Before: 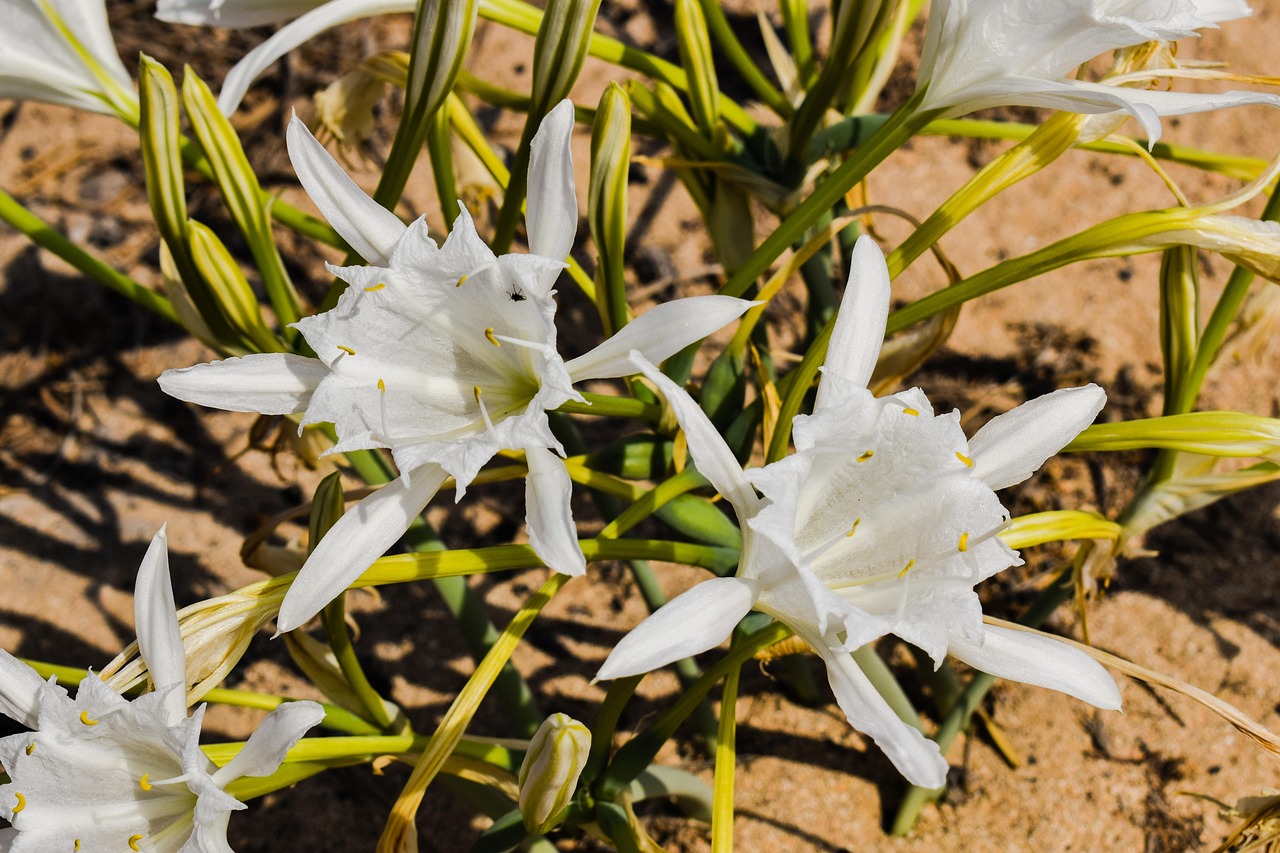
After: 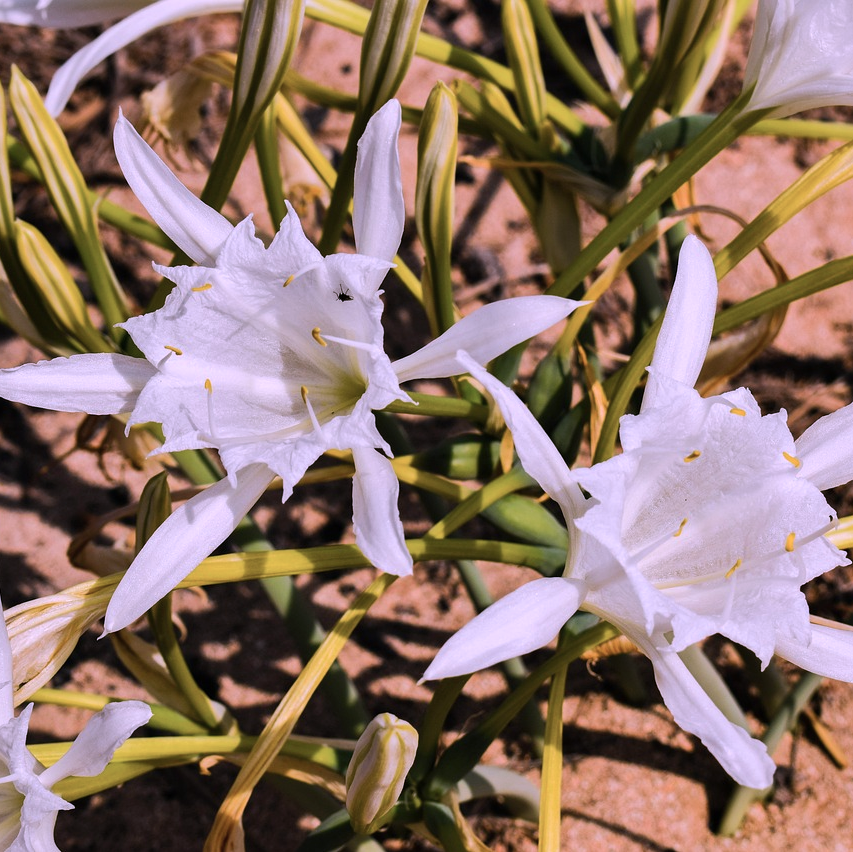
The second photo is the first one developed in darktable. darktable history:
crop and rotate: left 13.537%, right 19.796%
color correction: highlights a* 15.03, highlights b* -25.07
